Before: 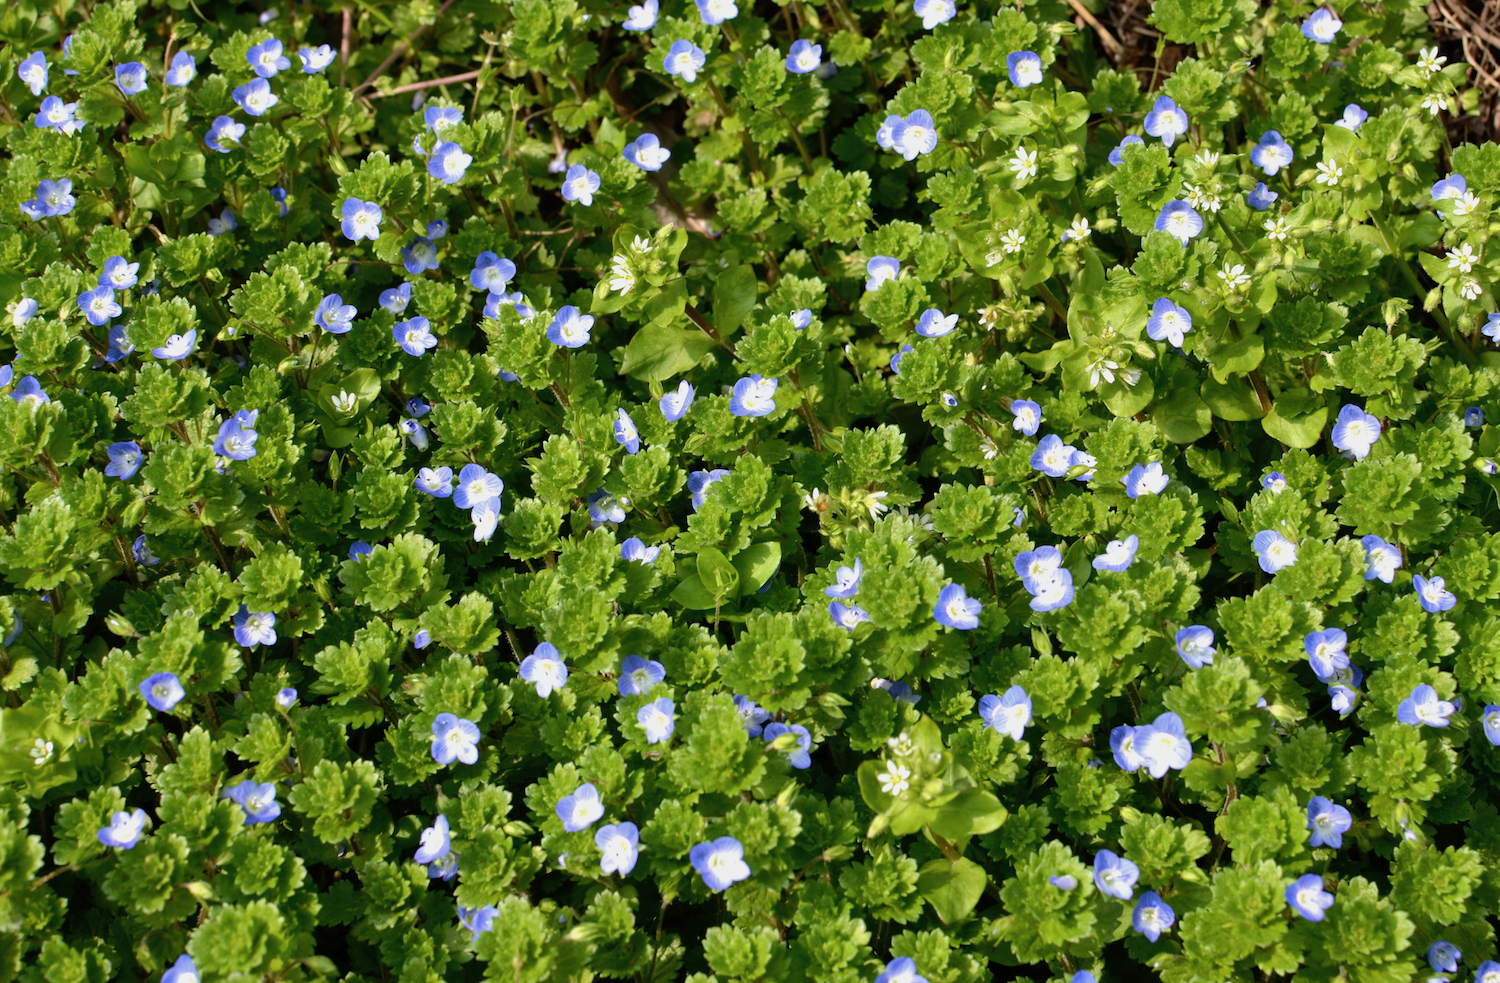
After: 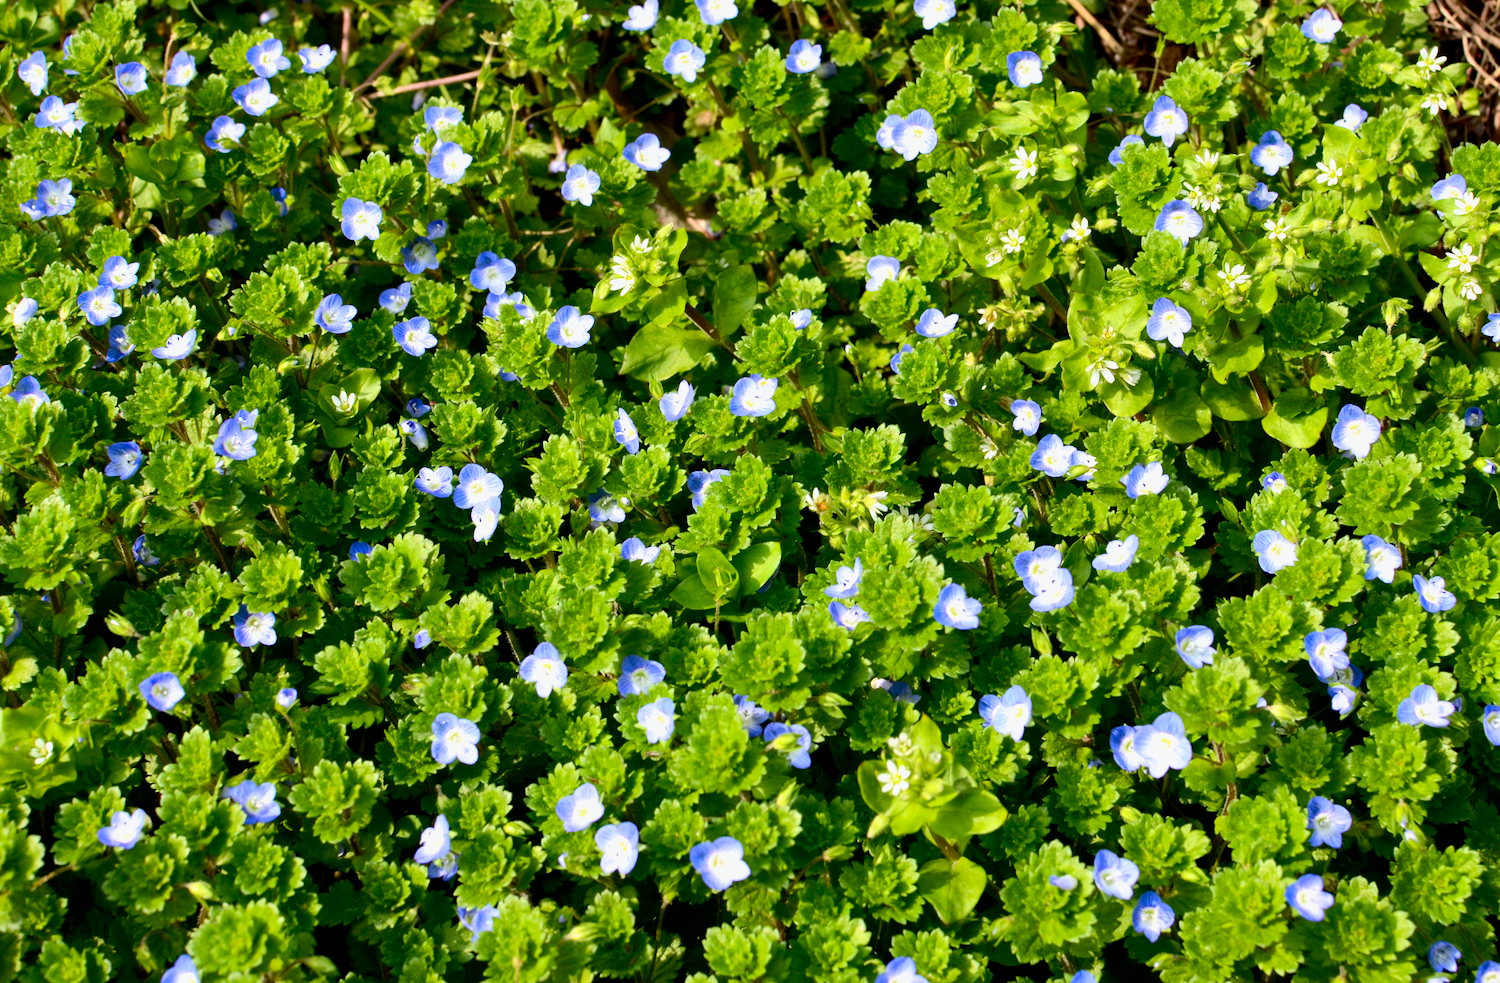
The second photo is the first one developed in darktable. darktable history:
color zones: mix 32.3%
contrast brightness saturation: contrast 0.229, brightness 0.1, saturation 0.29
